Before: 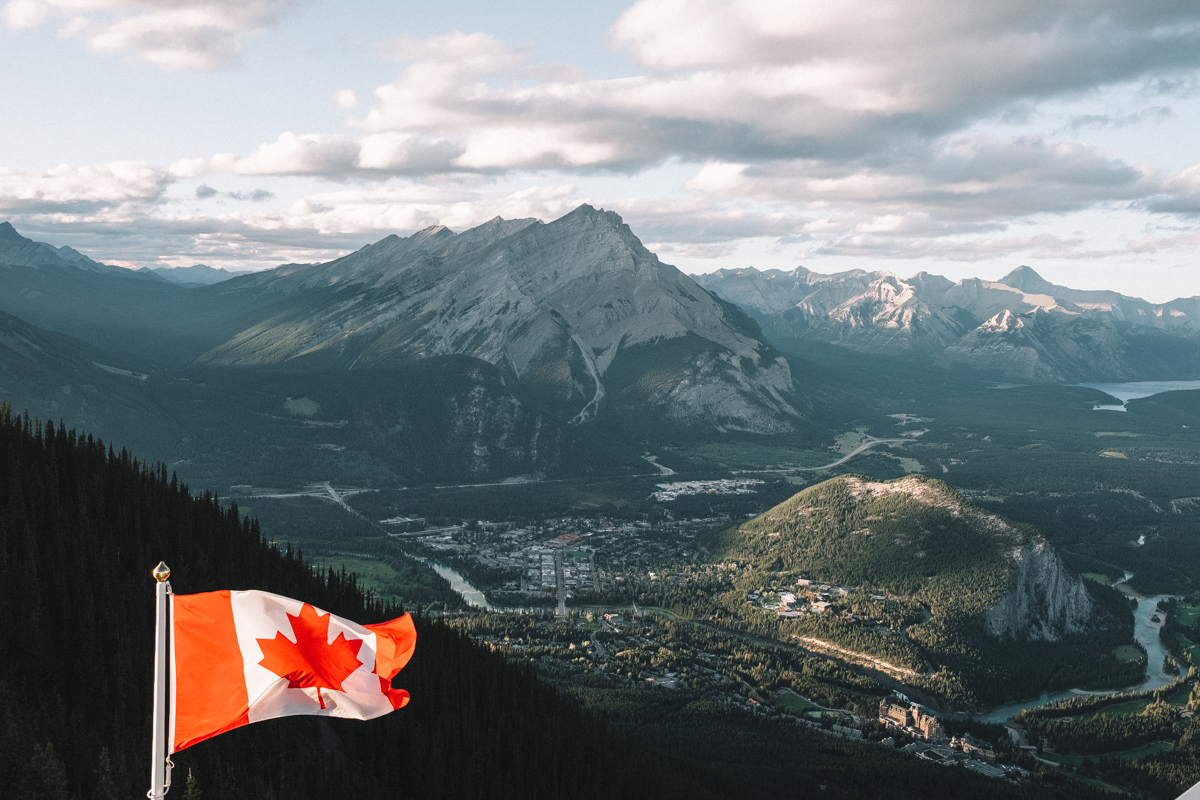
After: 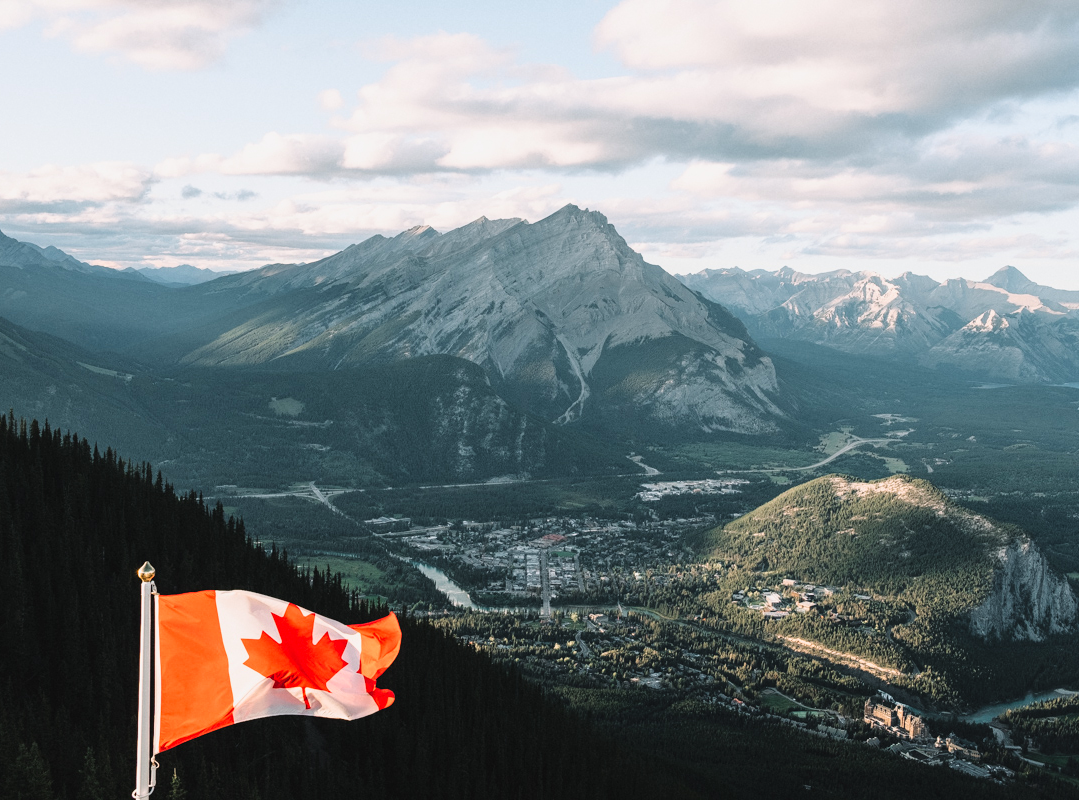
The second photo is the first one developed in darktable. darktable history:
tone curve: curves: ch0 [(0, 0.021) (0.049, 0.044) (0.152, 0.14) (0.328, 0.377) (0.473, 0.543) (0.641, 0.705) (0.85, 0.894) (1, 0.969)]; ch1 [(0, 0) (0.302, 0.331) (0.427, 0.433) (0.472, 0.47) (0.502, 0.503) (0.527, 0.524) (0.564, 0.591) (0.602, 0.632) (0.677, 0.701) (0.859, 0.885) (1, 1)]; ch2 [(0, 0) (0.33, 0.301) (0.447, 0.44) (0.487, 0.496) (0.502, 0.516) (0.535, 0.563) (0.565, 0.6) (0.618, 0.629) (1, 1)], color space Lab, linked channels, preserve colors none
contrast brightness saturation: contrast 0.072
crop and rotate: left 1.304%, right 8.731%
